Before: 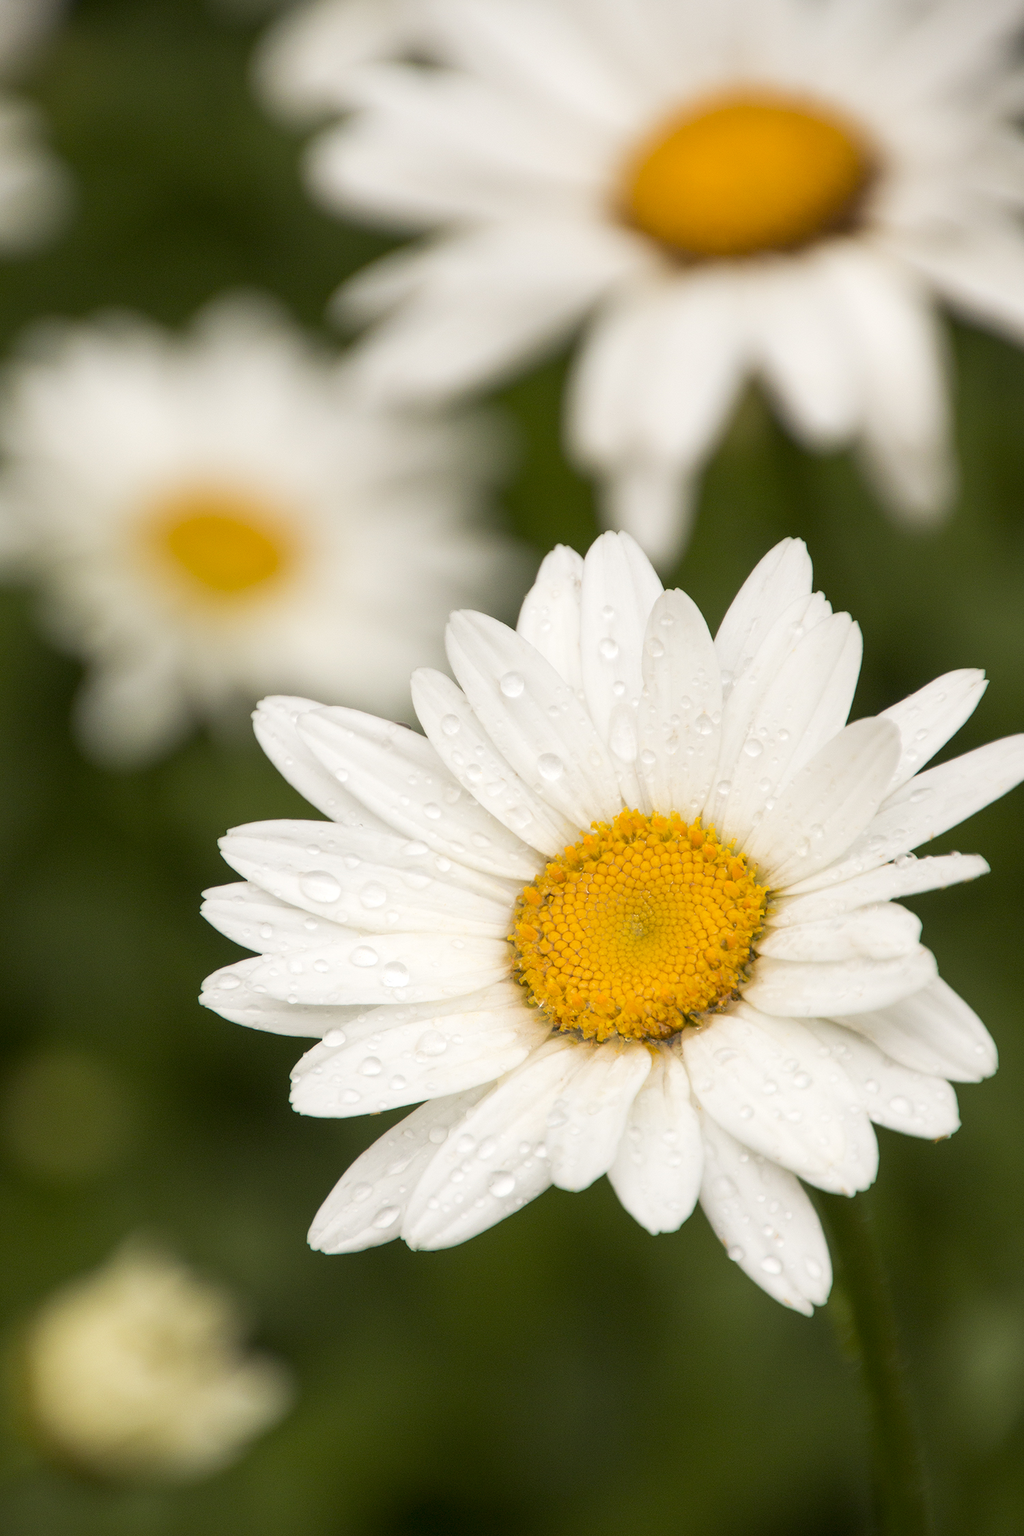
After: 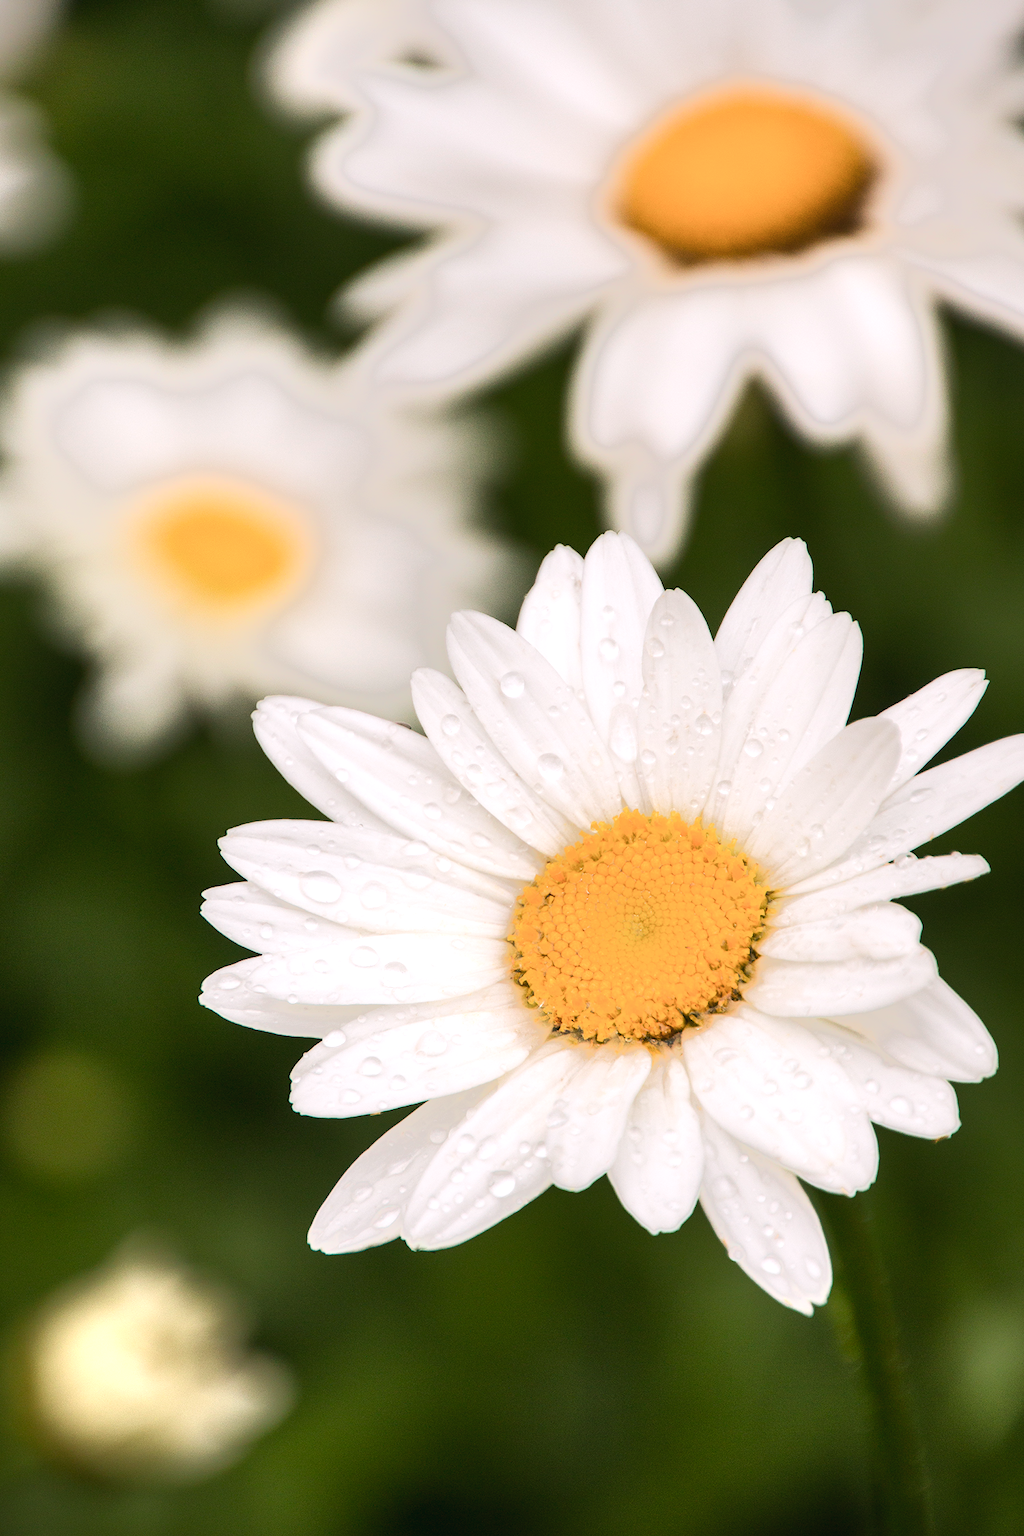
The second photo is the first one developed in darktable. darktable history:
tone equalizer: -7 EV -0.63 EV, -6 EV 1 EV, -5 EV -0.45 EV, -4 EV 0.43 EV, -3 EV 0.41 EV, -2 EV 0.15 EV, -1 EV -0.15 EV, +0 EV -0.39 EV, smoothing diameter 25%, edges refinement/feathering 10, preserve details guided filter
color balance rgb: shadows lift › chroma 2%, shadows lift › hue 135.47°, highlights gain › chroma 2%, highlights gain › hue 291.01°, global offset › luminance 0.5%, perceptual saturation grading › global saturation -10.8%, perceptual saturation grading › highlights -26.83%, perceptual saturation grading › shadows 21.25%, perceptual brilliance grading › highlights 17.77%, perceptual brilliance grading › mid-tones 31.71%, perceptual brilliance grading › shadows -31.01%, global vibrance 24.91%
